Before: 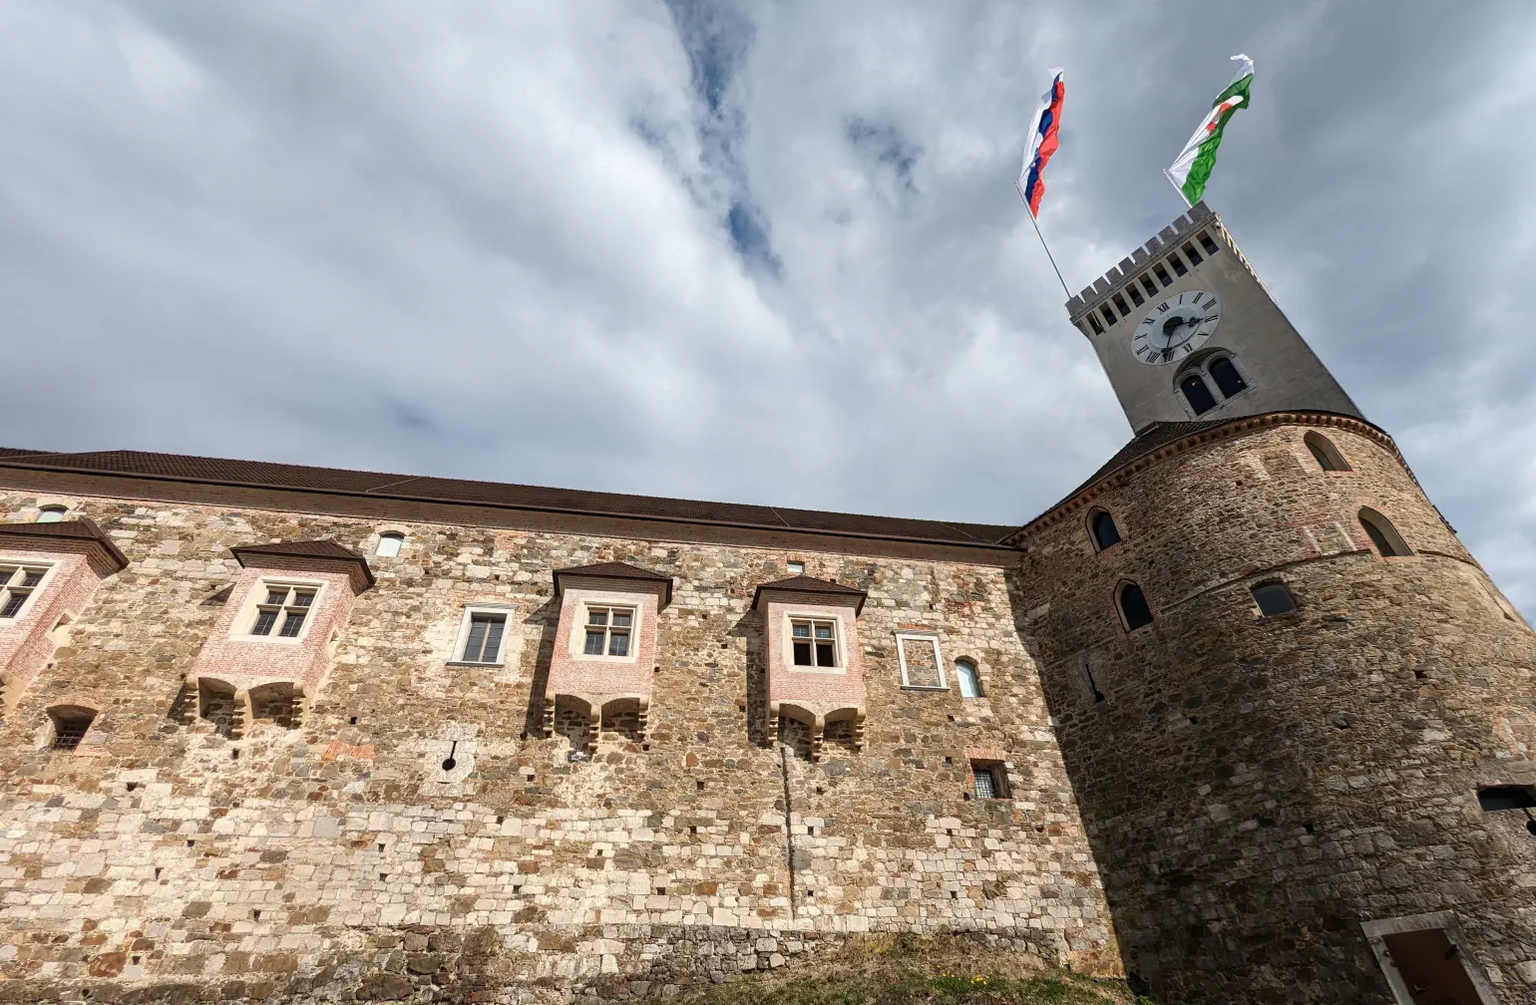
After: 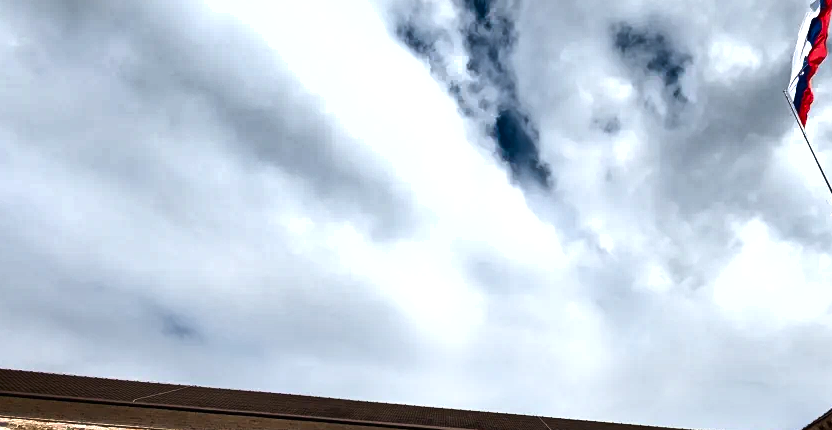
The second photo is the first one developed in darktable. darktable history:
shadows and highlights: radius 116.19, shadows 42.25, highlights -61.92, soften with gaussian
tone equalizer: -8 EV -0.761 EV, -7 EV -0.734 EV, -6 EV -0.57 EV, -5 EV -0.404 EV, -3 EV 0.386 EV, -2 EV 0.6 EV, -1 EV 0.686 EV, +0 EV 0.765 EV, edges refinement/feathering 500, mask exposure compensation -1.57 EV, preserve details no
crop: left 15.206%, top 9.201%, right 30.719%, bottom 48.072%
